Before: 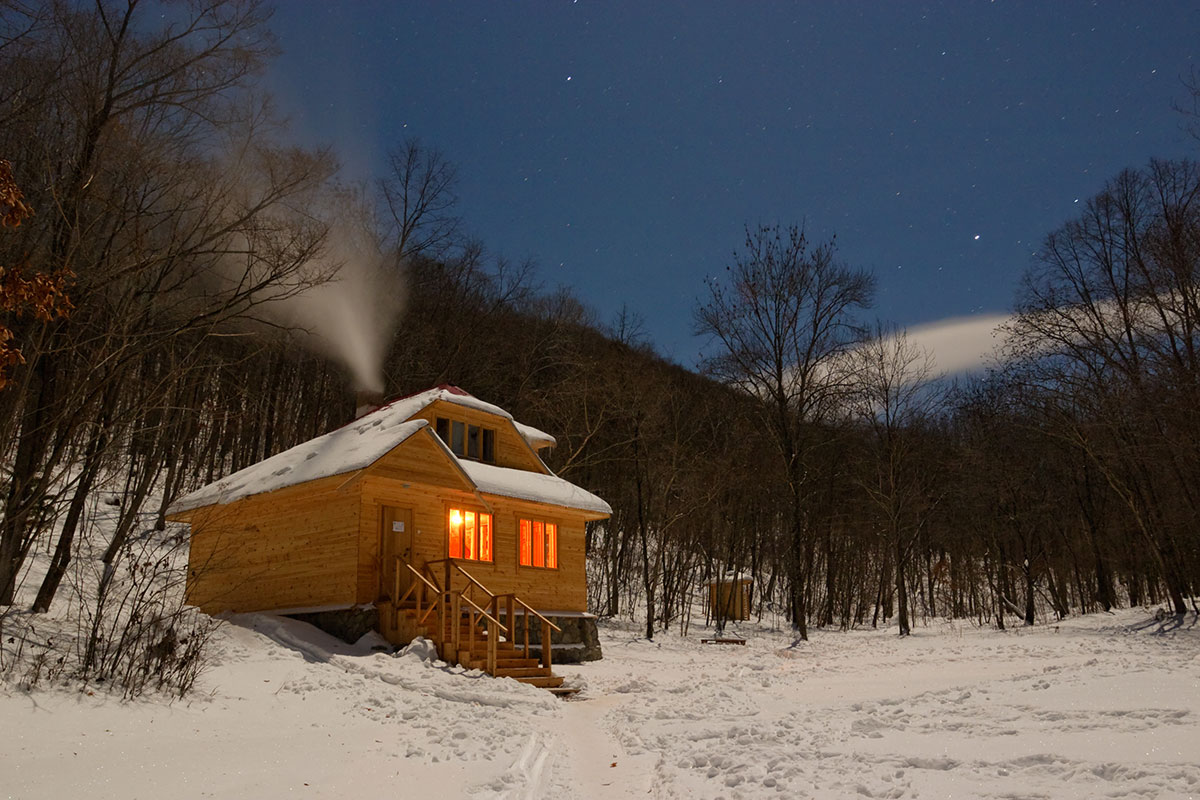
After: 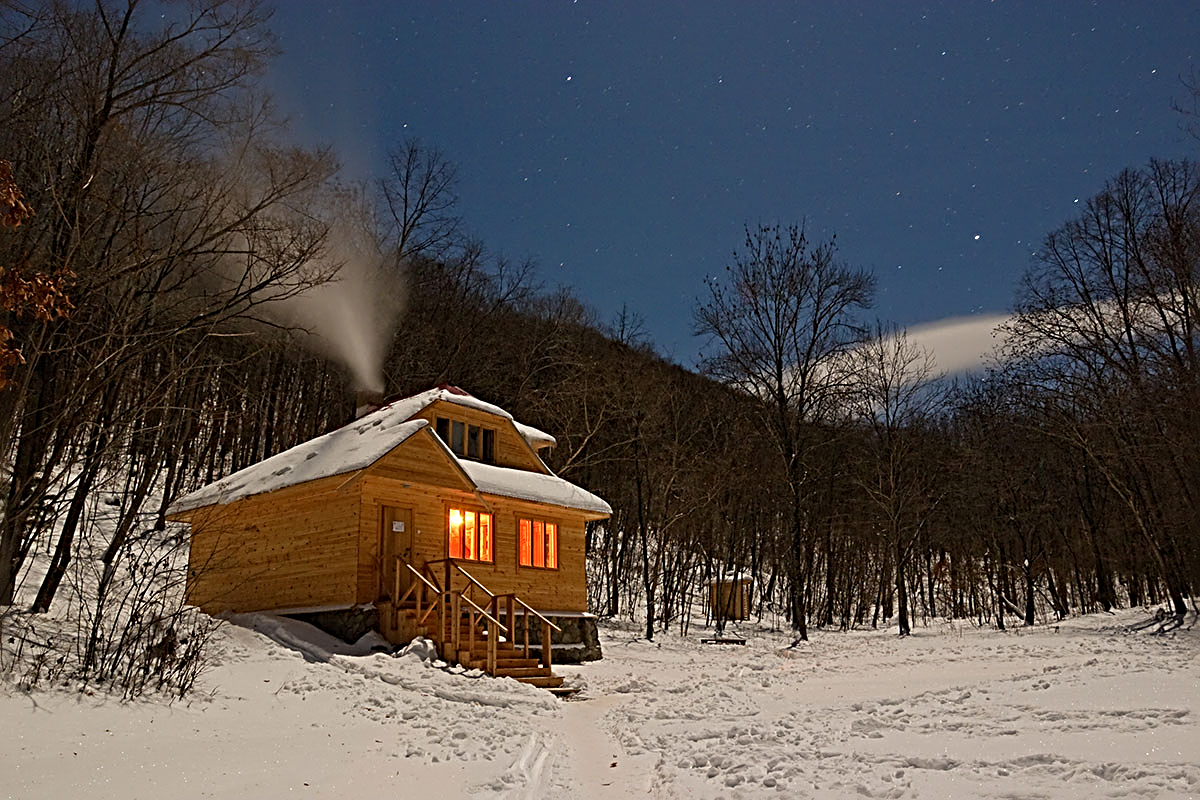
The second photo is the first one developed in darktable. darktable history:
sharpen: radius 3.658, amount 0.939
